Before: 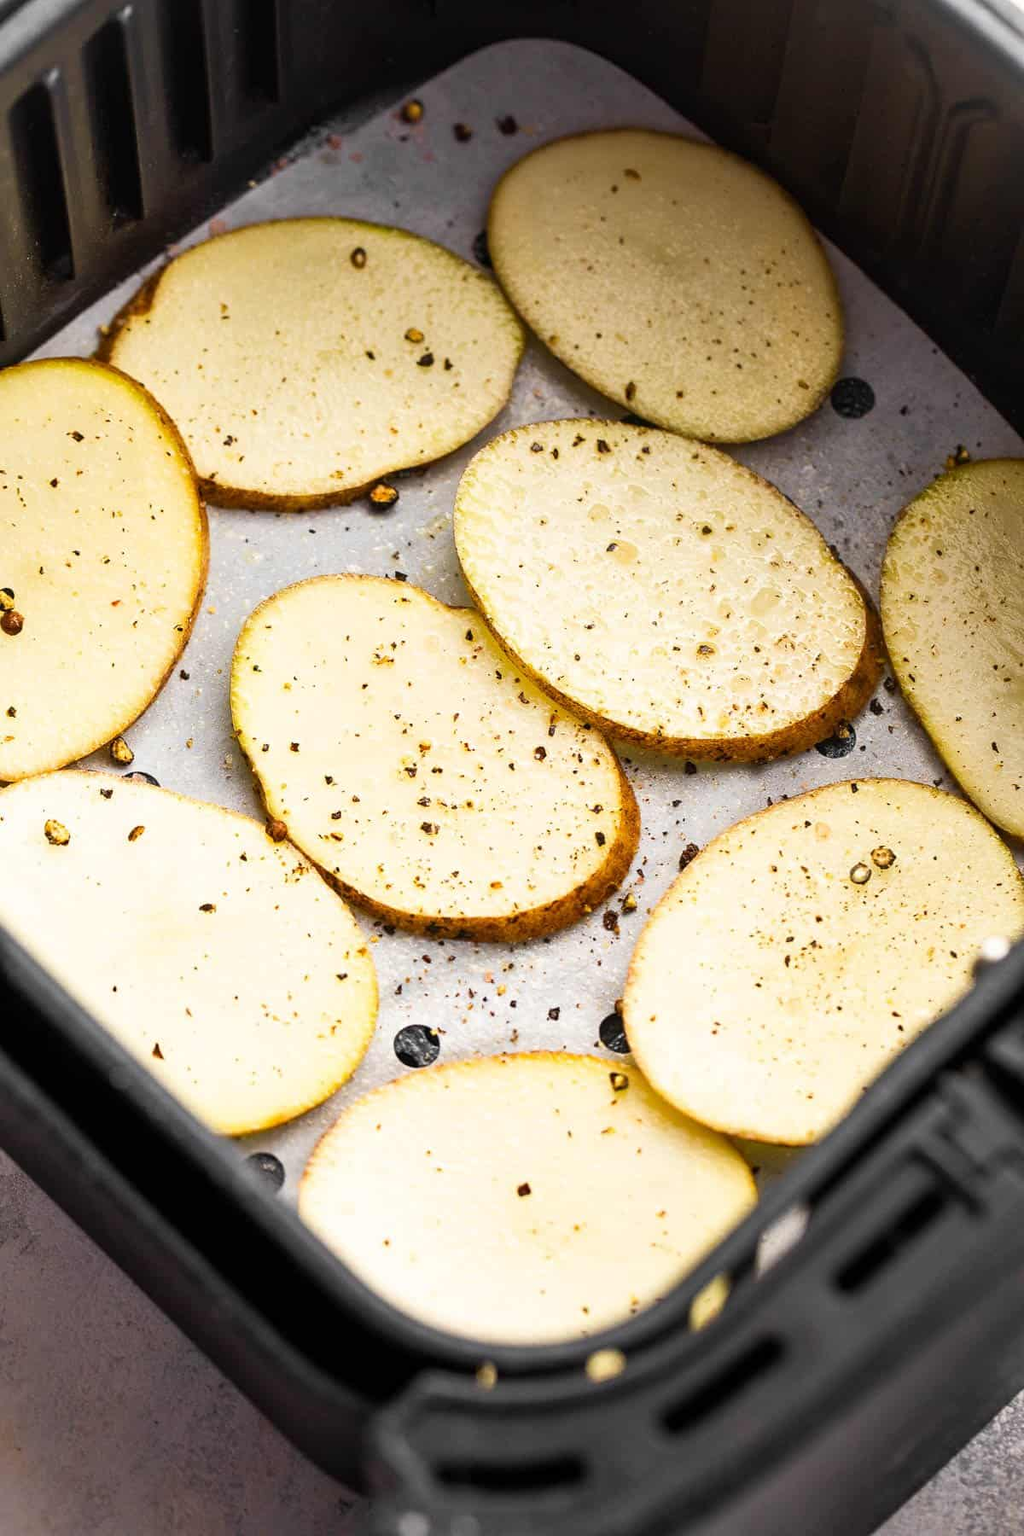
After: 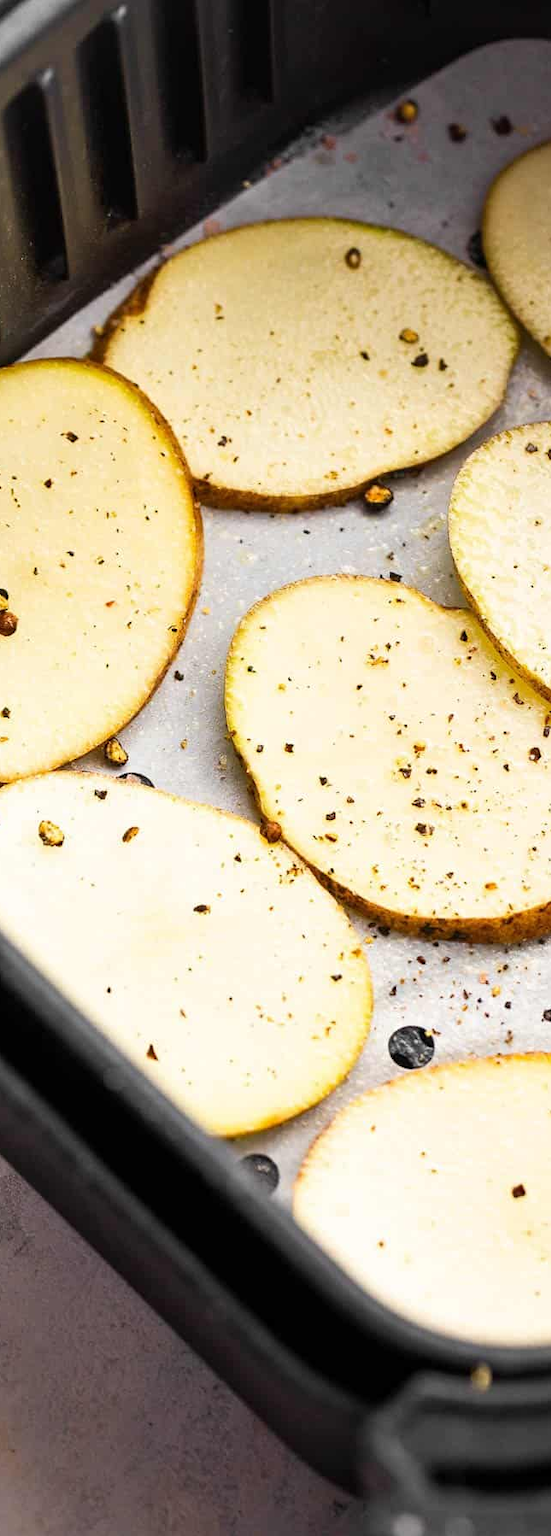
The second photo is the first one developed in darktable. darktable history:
contrast equalizer: y [[0.5 ×6], [0.5 ×6], [0.5, 0.5, 0.501, 0.545, 0.707, 0.863], [0 ×6], [0 ×6]]
crop: left 0.587%, right 45.588%, bottom 0.086%
